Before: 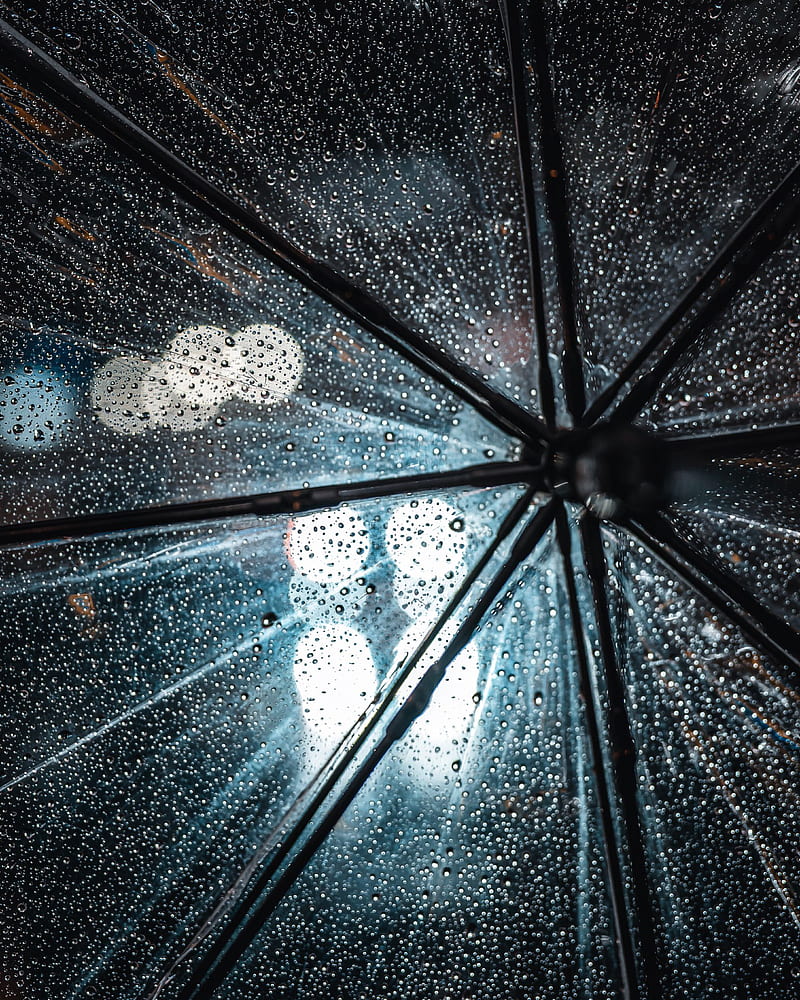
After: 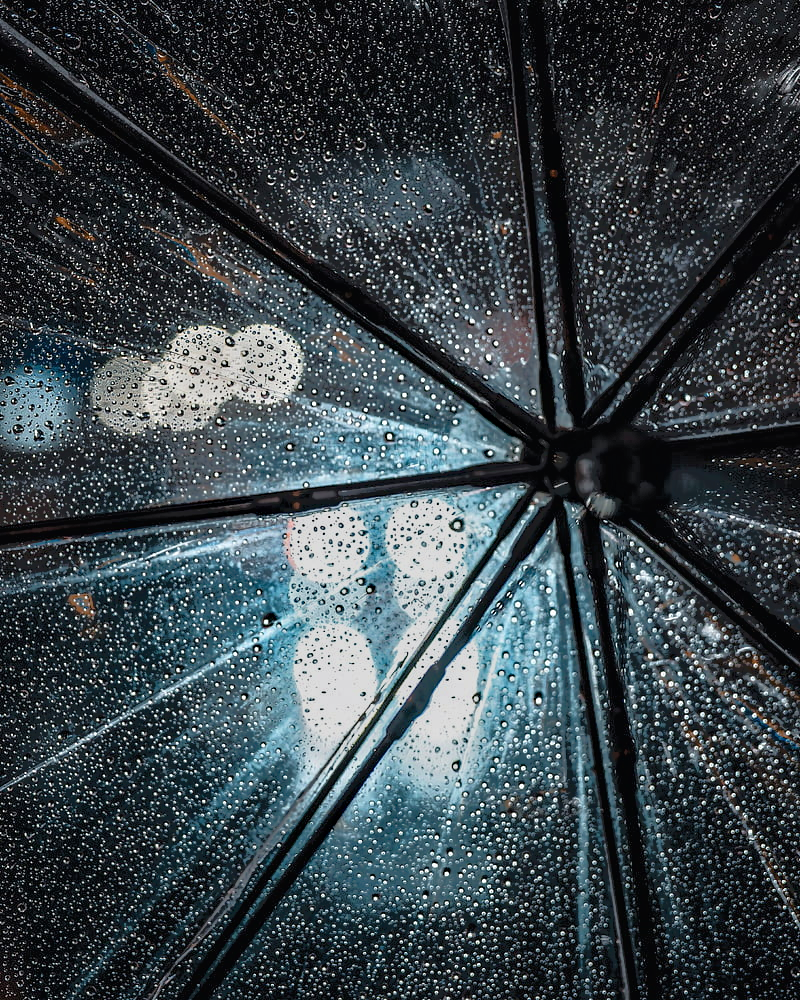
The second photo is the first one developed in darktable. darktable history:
haze removal: compatibility mode true, adaptive false
tone equalizer: -7 EV -0.591 EV, -6 EV 0.96 EV, -5 EV -0.474 EV, -4 EV 0.429 EV, -3 EV 0.414 EV, -2 EV 0.139 EV, -1 EV -0.161 EV, +0 EV -0.394 EV
